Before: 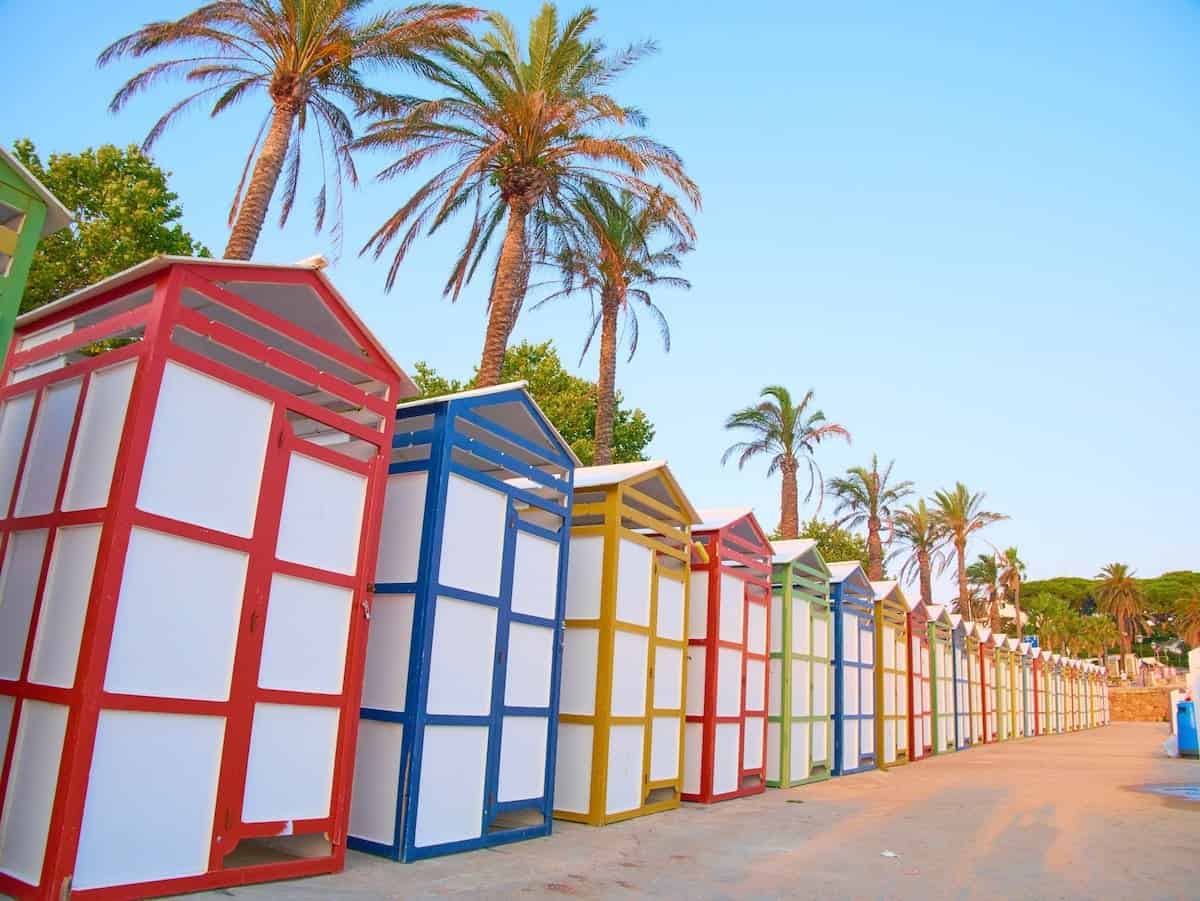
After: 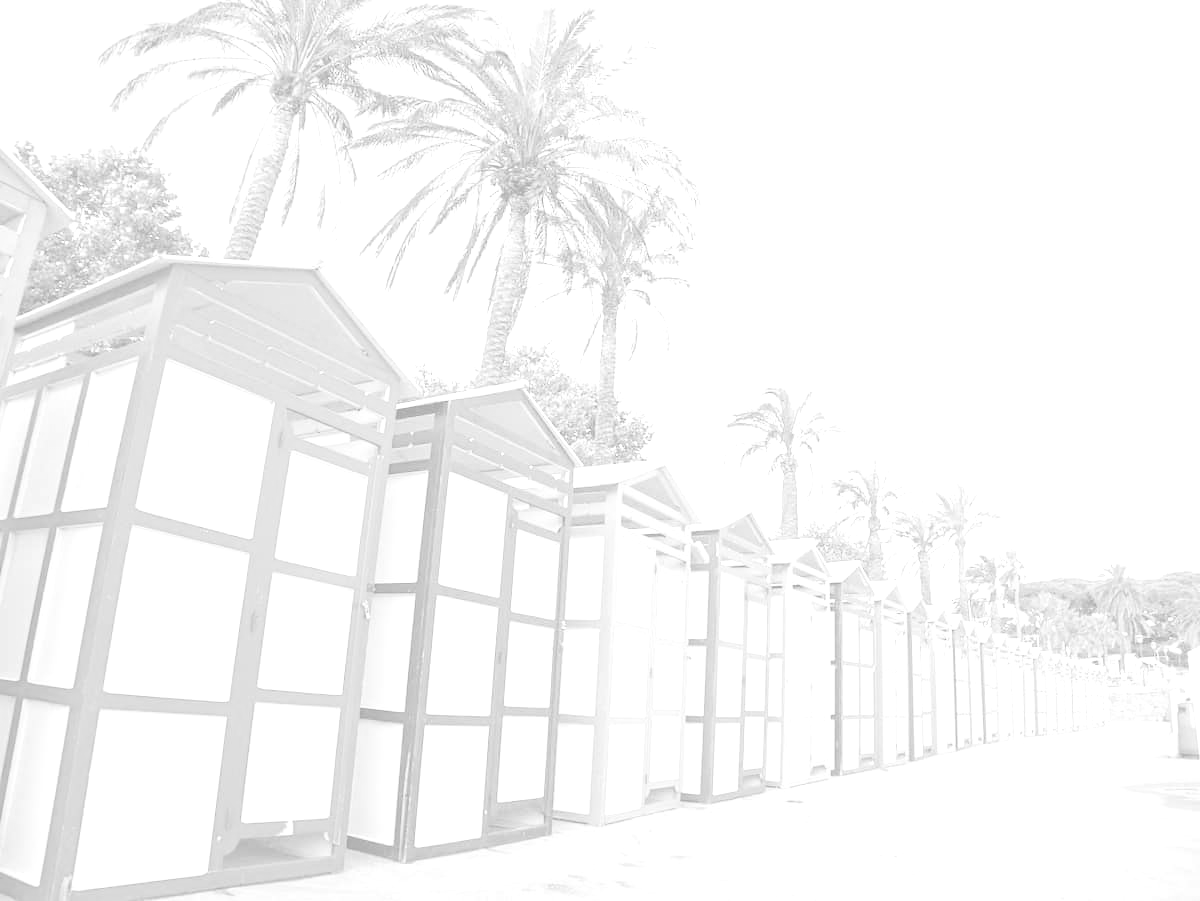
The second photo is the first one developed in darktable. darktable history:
filmic rgb: black relative exposure -7.65 EV, white relative exposure 4.56 EV, hardness 3.61
white balance: red 0.982, blue 1.018
monochrome: on, module defaults
colorize: hue 36°, saturation 71%, lightness 80.79%
